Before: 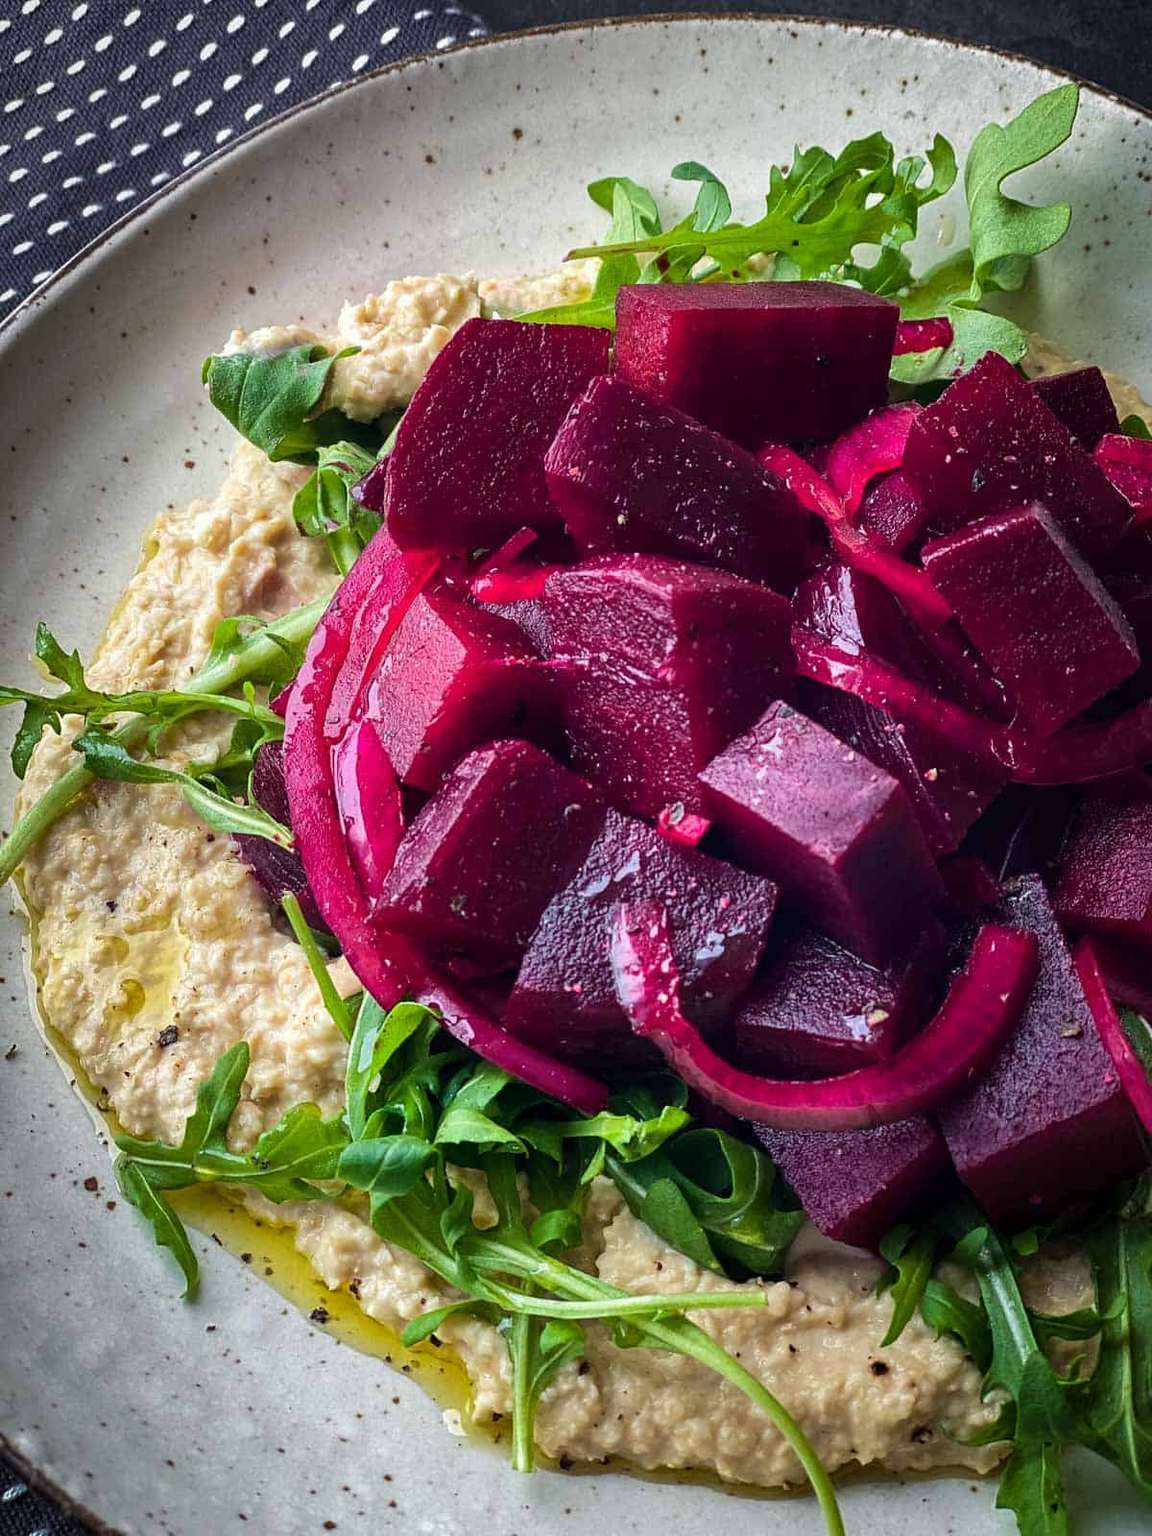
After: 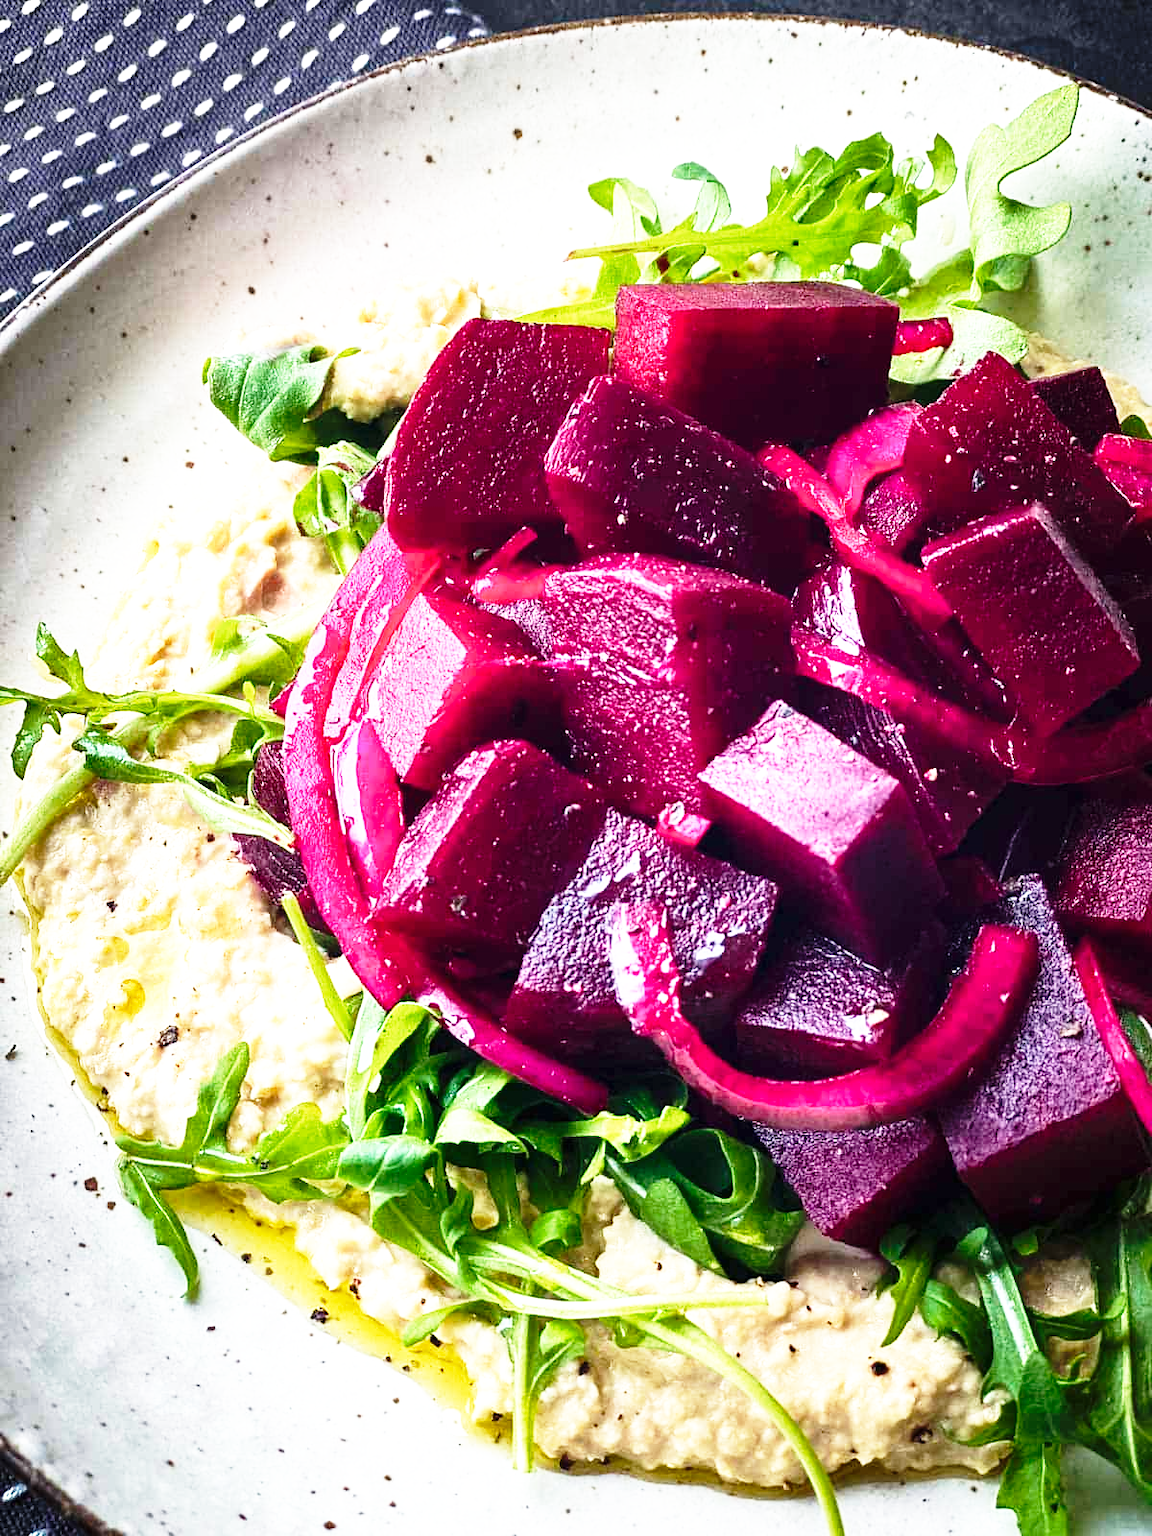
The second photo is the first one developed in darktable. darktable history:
exposure: black level correction 0, exposure 0.7 EV, compensate exposure bias true, compensate highlight preservation false
base curve: curves: ch0 [(0, 0) (0.026, 0.03) (0.109, 0.232) (0.351, 0.748) (0.669, 0.968) (1, 1)], preserve colors none
tone curve: curves: ch0 [(0, 0) (0.405, 0.351) (1, 1)]
